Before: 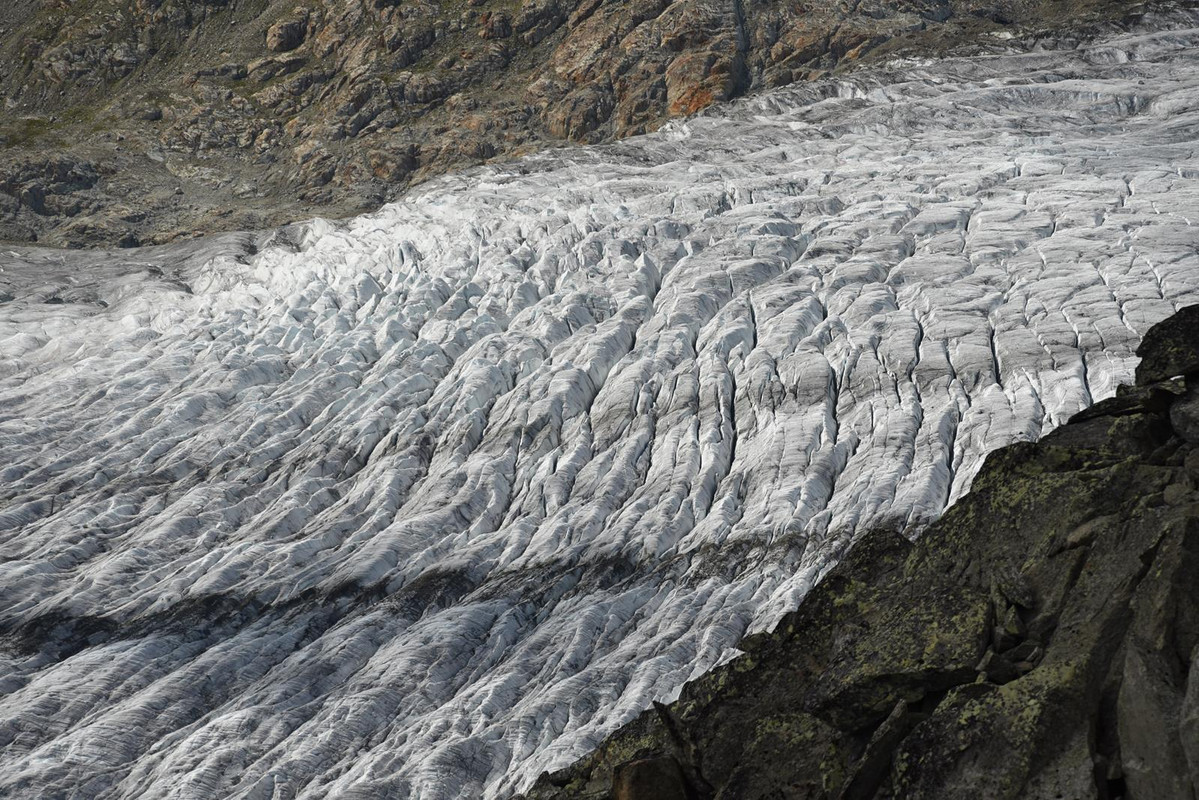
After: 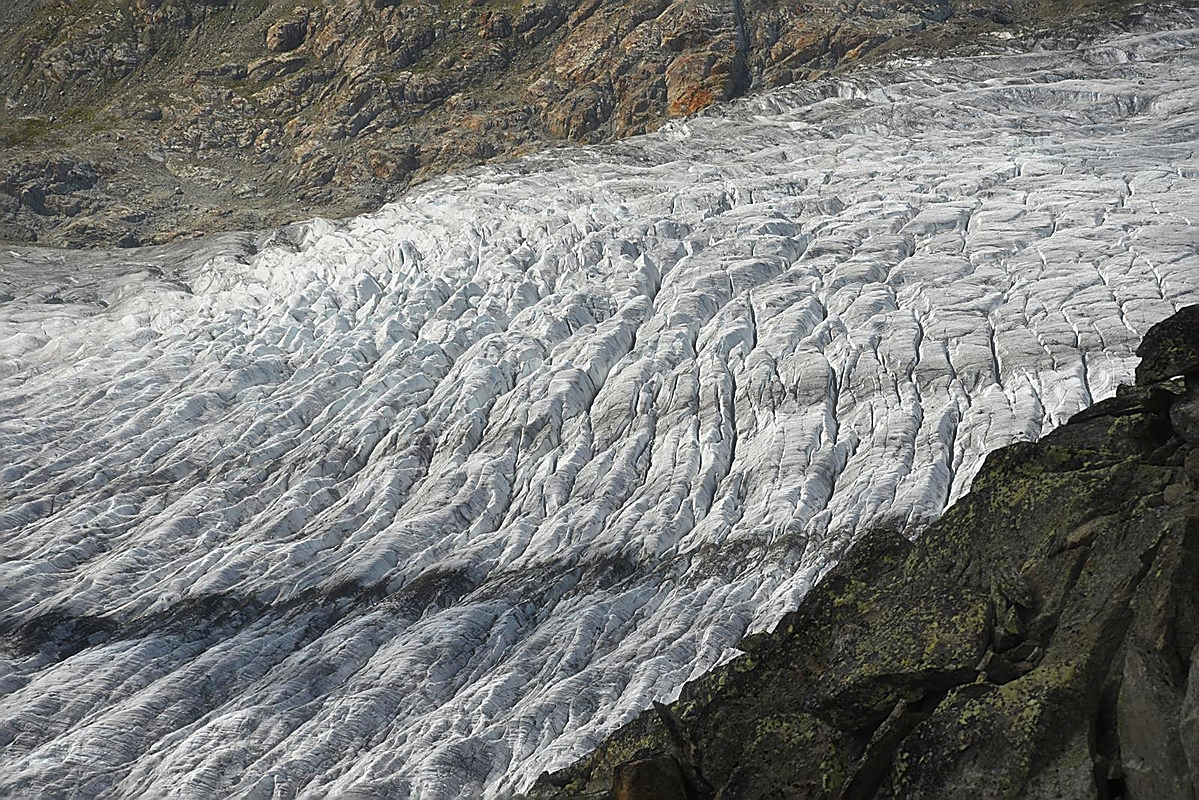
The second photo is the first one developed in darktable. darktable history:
sharpen: radius 1.4, amount 1.25, threshold 0.7
haze removal: strength -0.1, adaptive false
color balance rgb: perceptual saturation grading › global saturation 20%, global vibrance 20%
